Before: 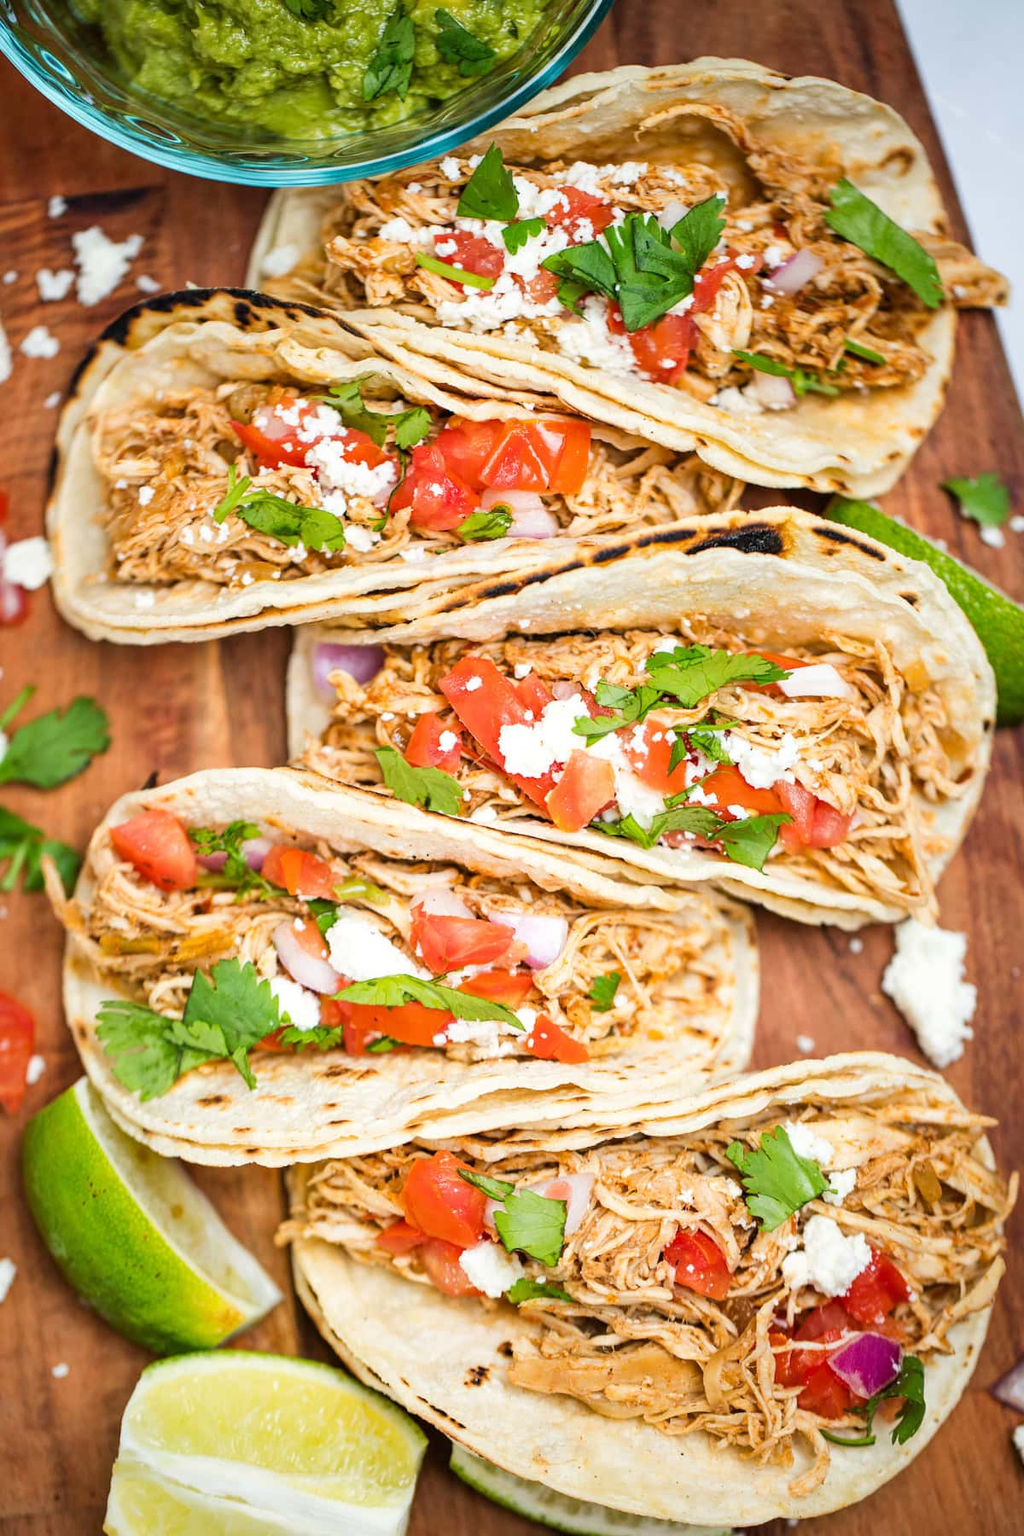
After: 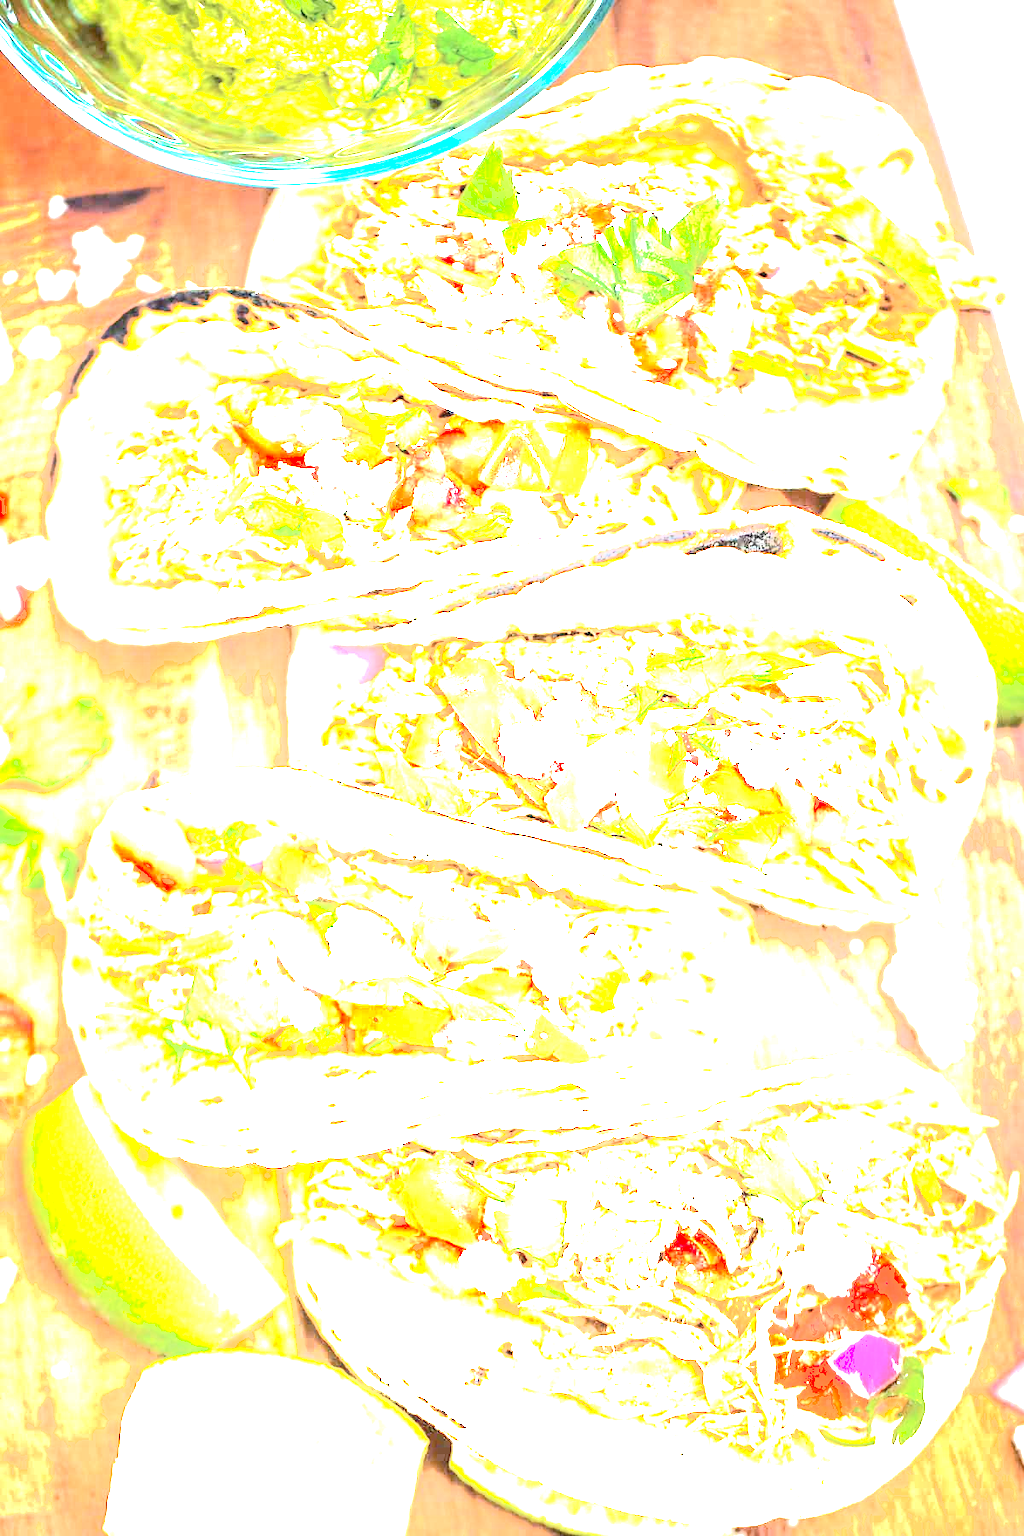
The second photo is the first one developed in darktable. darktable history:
exposure: exposure 3 EV, compensate highlight preservation false
shadows and highlights: radius 93.07, shadows -14.46, white point adjustment 0.23, highlights 31.48, compress 48.23%, highlights color adjustment 52.79%, soften with gaussian
